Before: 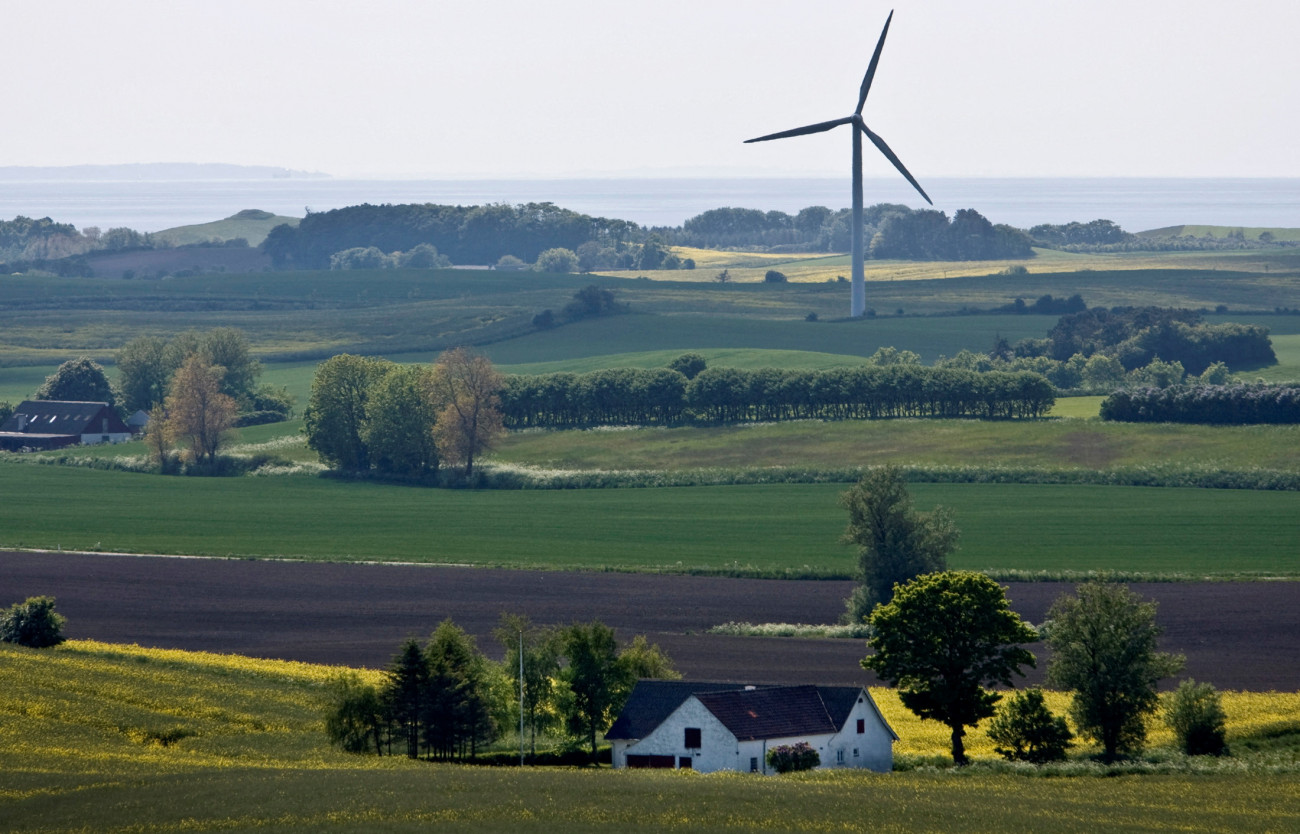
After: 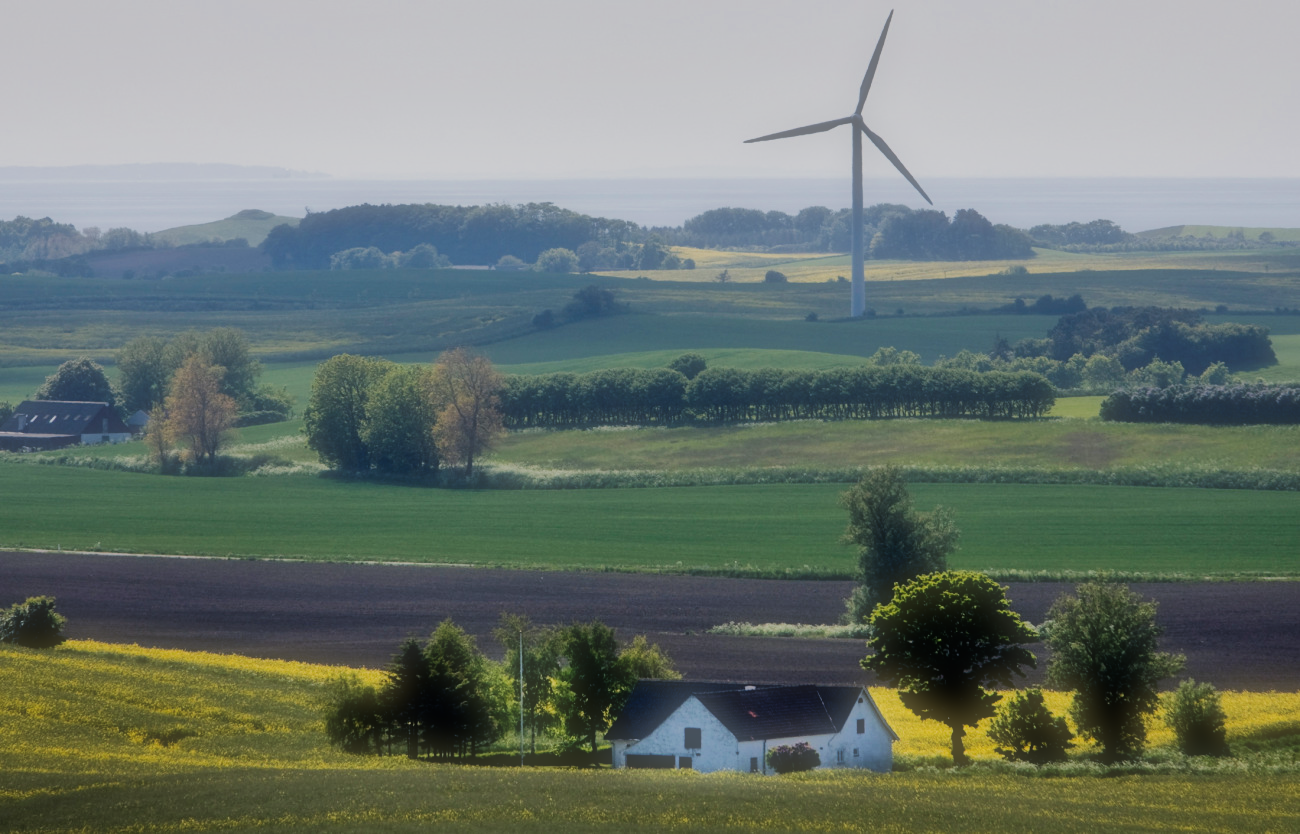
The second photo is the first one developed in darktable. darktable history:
soften: size 60.24%, saturation 65.46%, brightness 0.506 EV, mix 25.7%
color zones: curves: ch0 [(0, 0.613) (0.01, 0.613) (0.245, 0.448) (0.498, 0.529) (0.642, 0.665) (0.879, 0.777) (0.99, 0.613)]; ch1 [(0, 0) (0.143, 0) (0.286, 0) (0.429, 0) (0.571, 0) (0.714, 0) (0.857, 0)], mix -121.96%
shadows and highlights: soften with gaussian
filmic rgb: black relative exposure -7.65 EV, white relative exposure 4.56 EV, hardness 3.61
